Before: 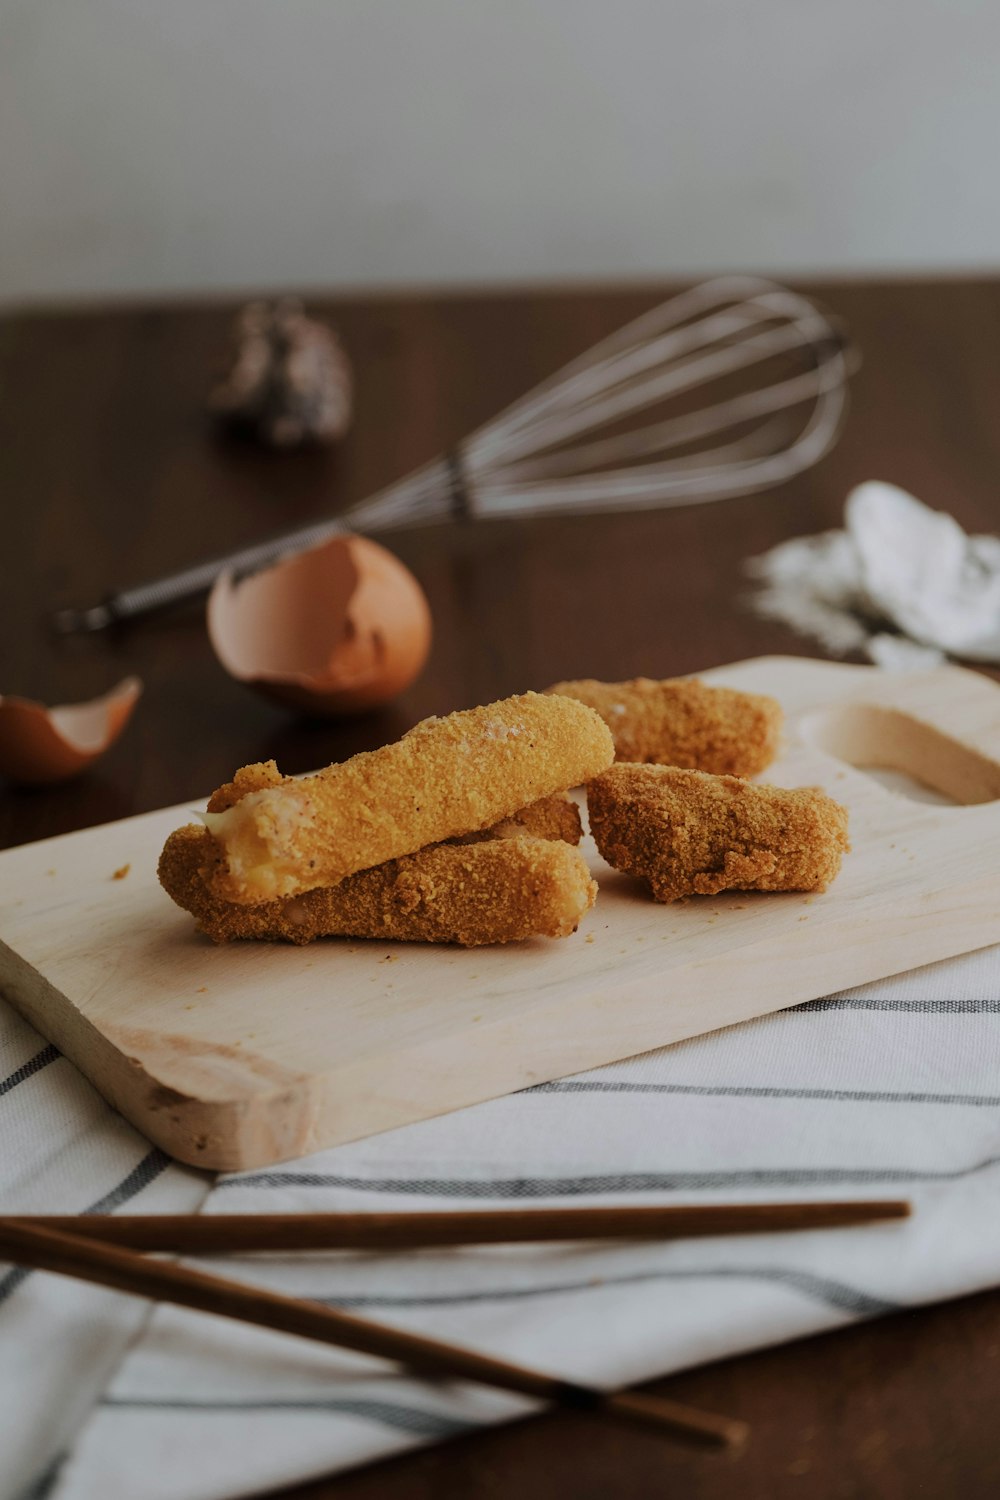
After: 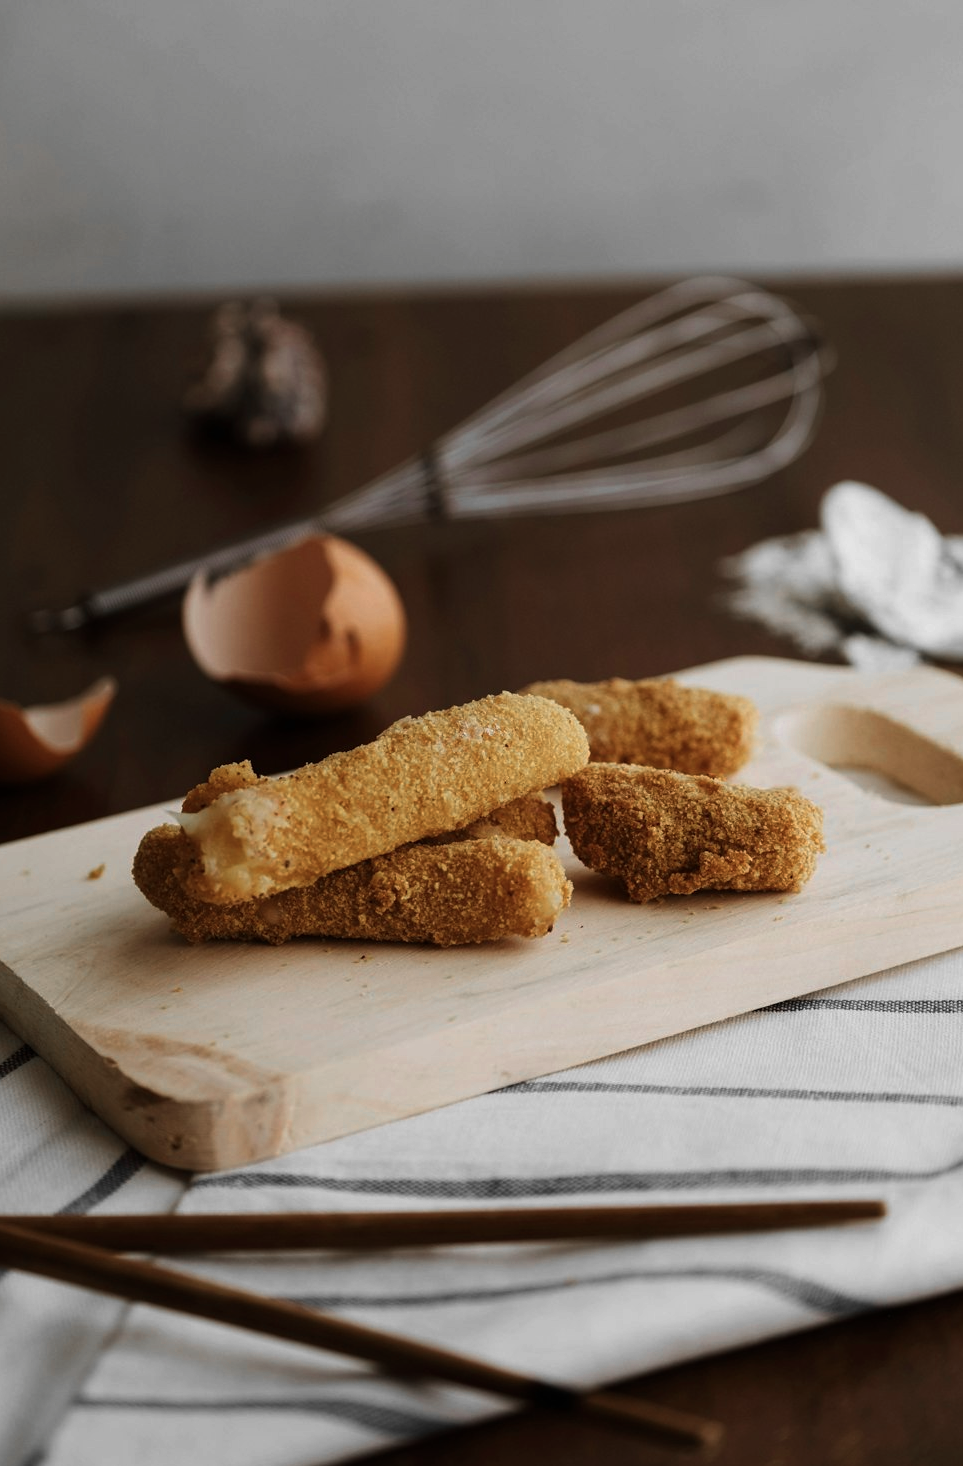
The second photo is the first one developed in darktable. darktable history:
crop and rotate: left 2.536%, right 1.107%, bottom 2.246%
color zones: curves: ch0 [(0, 0.447) (0.184, 0.543) (0.323, 0.476) (0.429, 0.445) (0.571, 0.443) (0.714, 0.451) (0.857, 0.452) (1, 0.447)]; ch1 [(0, 0.464) (0.176, 0.46) (0.287, 0.177) (0.429, 0.002) (0.571, 0) (0.714, 0) (0.857, 0) (1, 0.464)], mix 20%
color balance rgb: perceptual brilliance grading › highlights 14.29%, perceptual brilliance grading › mid-tones -5.92%, perceptual brilliance grading › shadows -26.83%, global vibrance 31.18%
